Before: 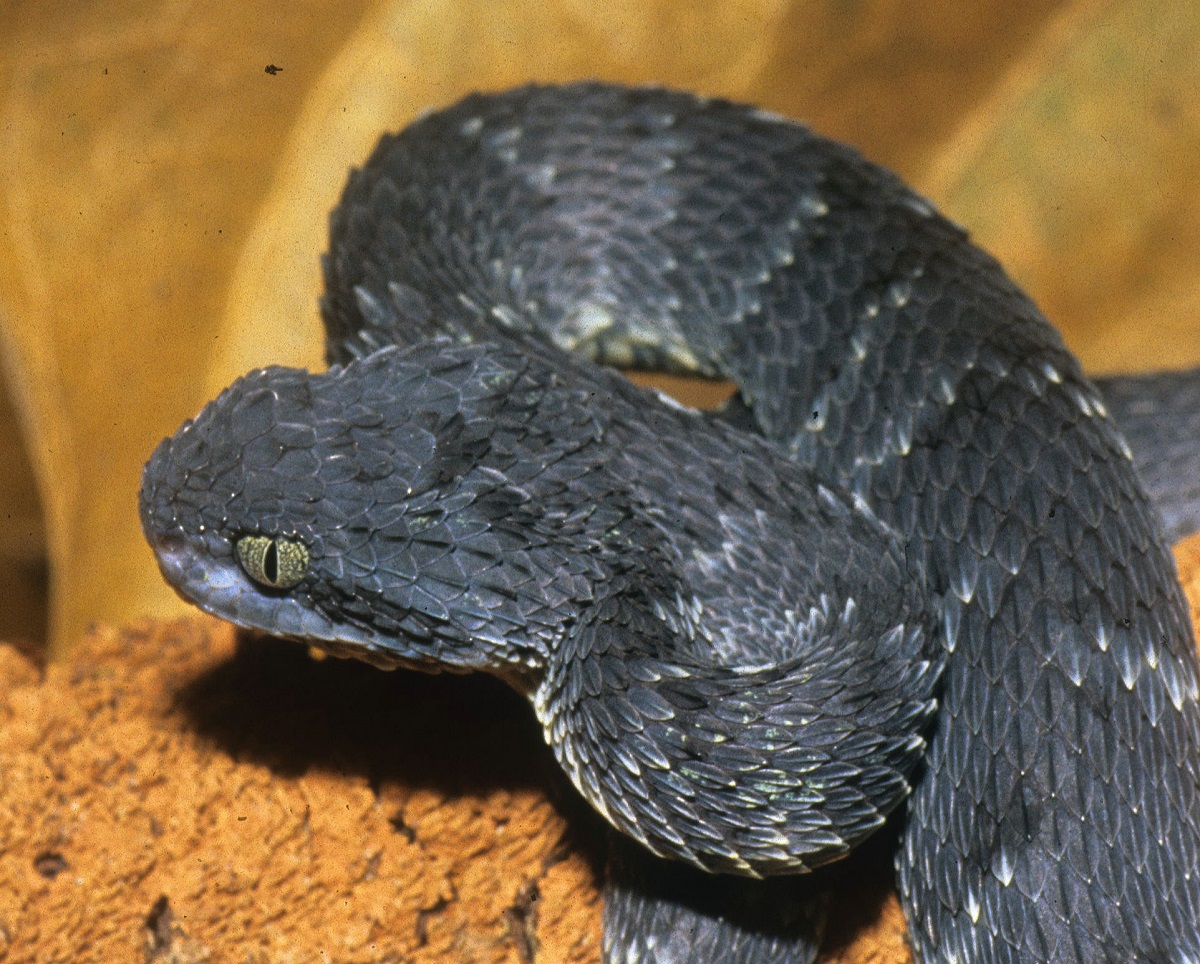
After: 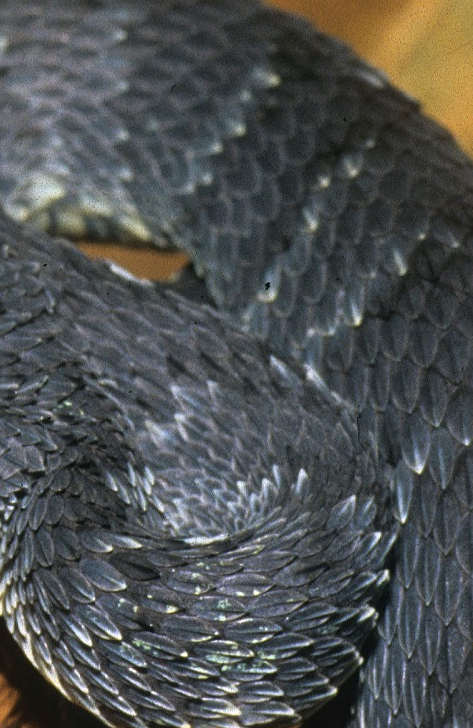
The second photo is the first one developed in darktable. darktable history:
crop: left 45.721%, top 13.393%, right 14.118%, bottom 10.01%
sharpen: amount 0.2
